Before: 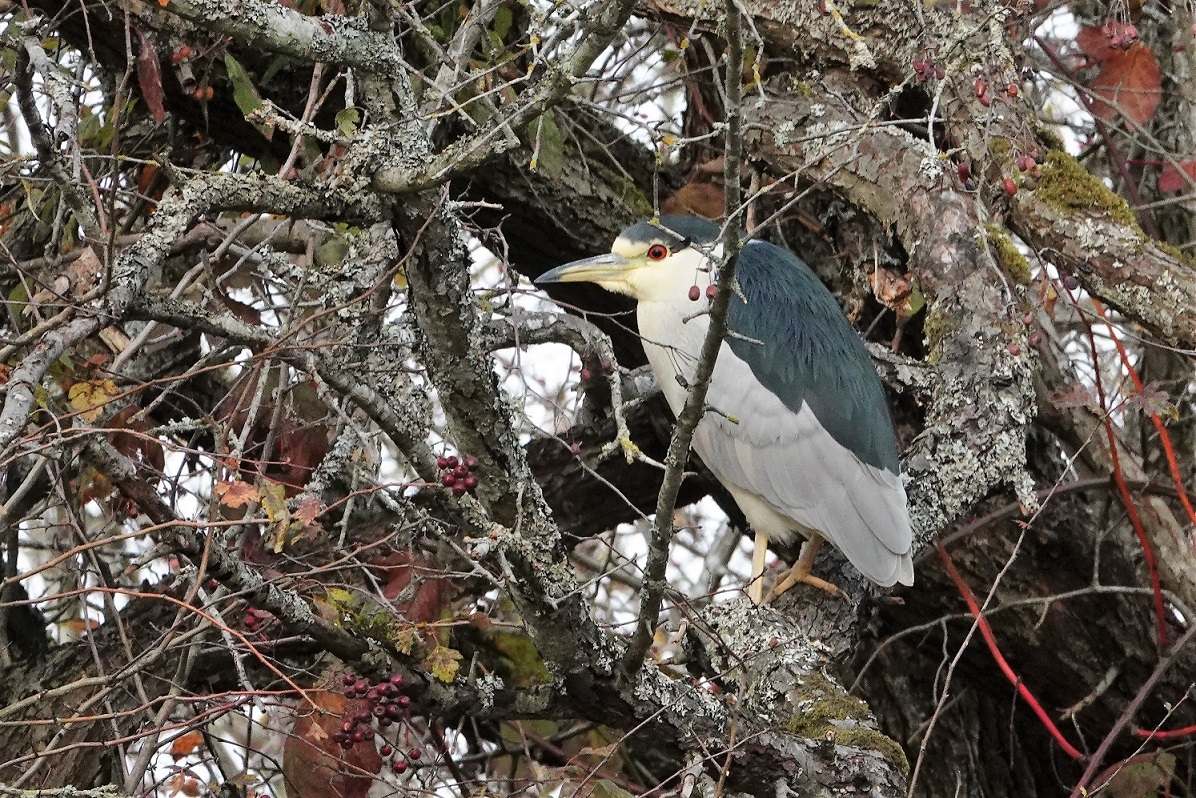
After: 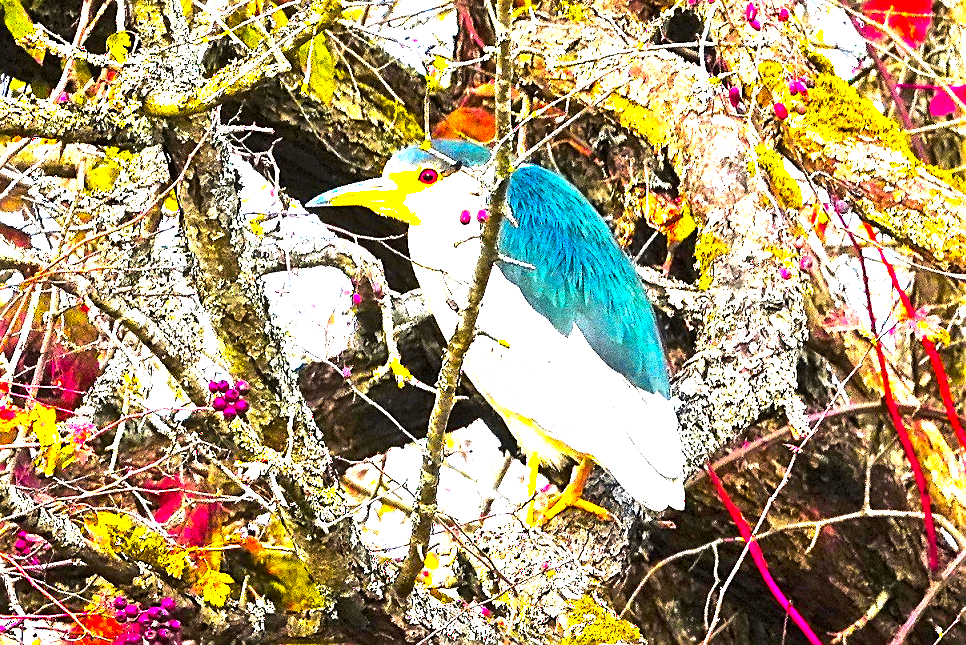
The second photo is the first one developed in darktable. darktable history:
color zones: curves: ch0 [(0, 0.613) (0.01, 0.613) (0.245, 0.448) (0.498, 0.529) (0.642, 0.665) (0.879, 0.777) (0.99, 0.613)]; ch1 [(0, 0) (0.143, 0) (0.286, 0) (0.429, 0) (0.571, 0) (0.714, 0) (0.857, 0)], mix -131.09%
crop: left 19.159%, top 9.58%, bottom 9.58%
color balance rgb: linear chroma grading › highlights 100%, linear chroma grading › global chroma 23.41%, perceptual saturation grading › global saturation 35.38%, hue shift -10.68°, perceptual brilliance grading › highlights 47.25%, perceptual brilliance grading › mid-tones 22.2%, perceptual brilliance grading › shadows -5.93%
grain: coarseness 3.21 ISO
exposure: black level correction 0, exposure 1.5 EV, compensate highlight preservation false
sharpen: on, module defaults
